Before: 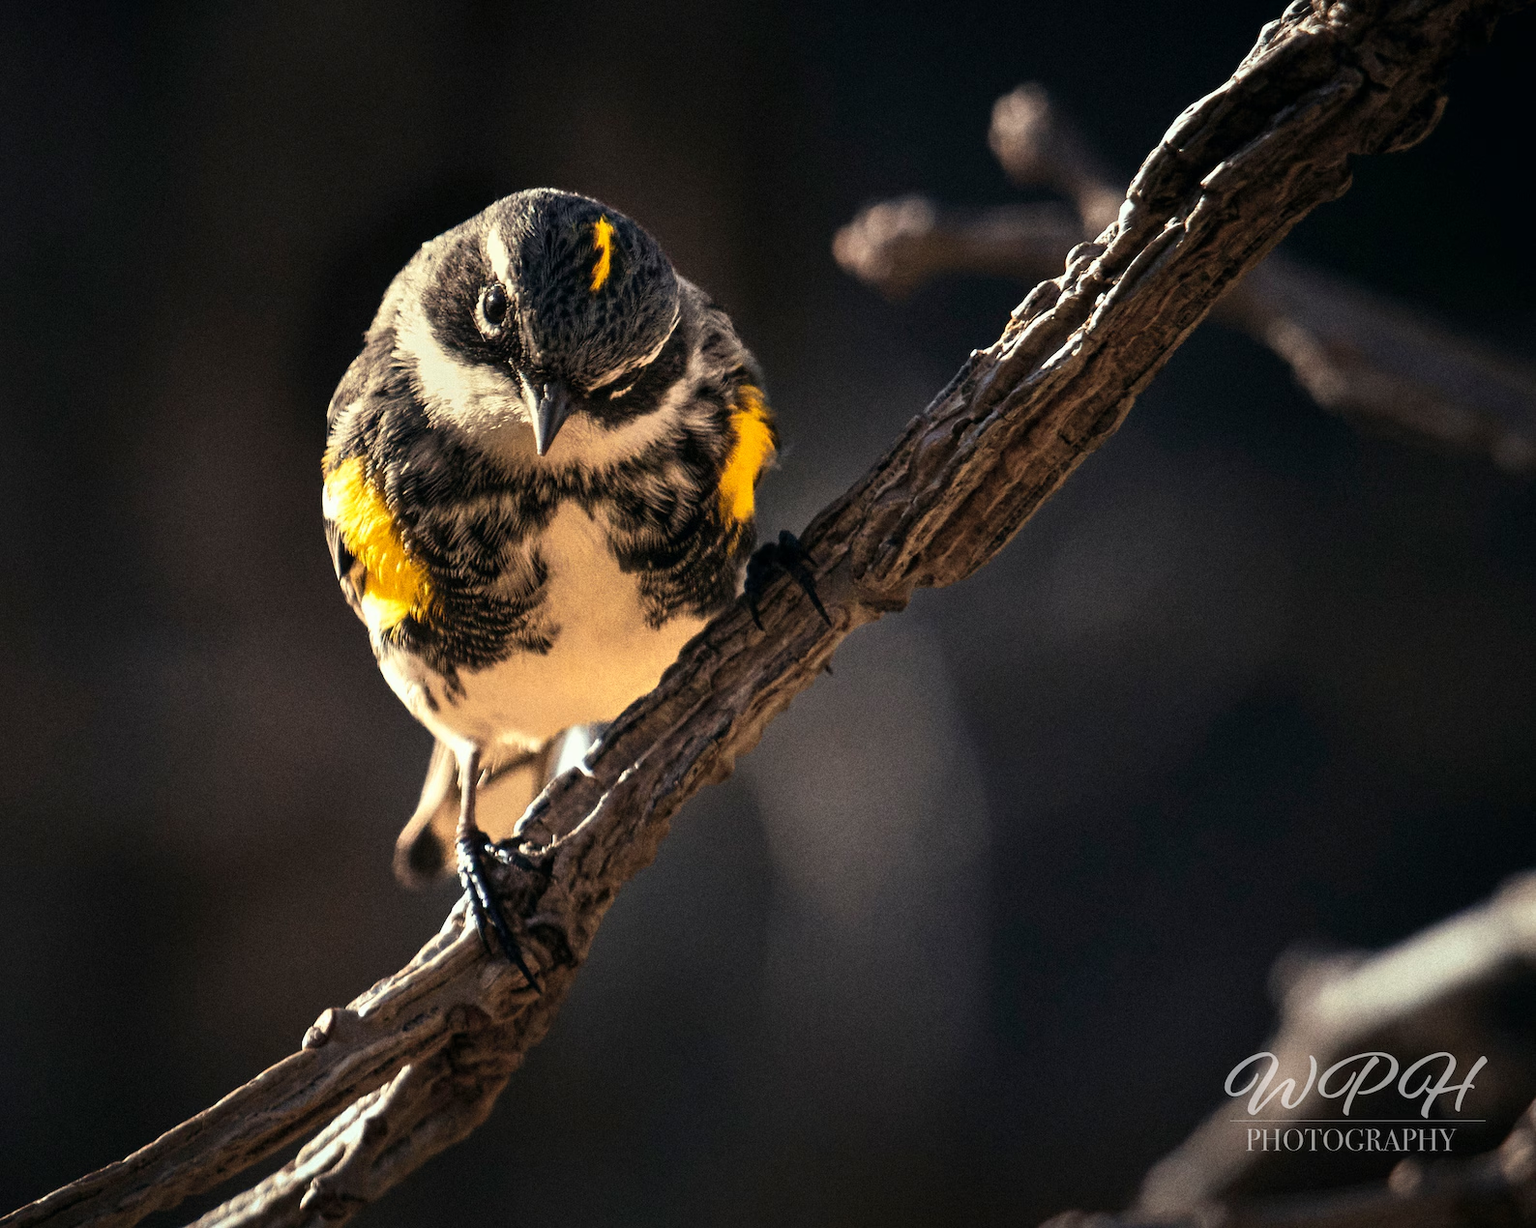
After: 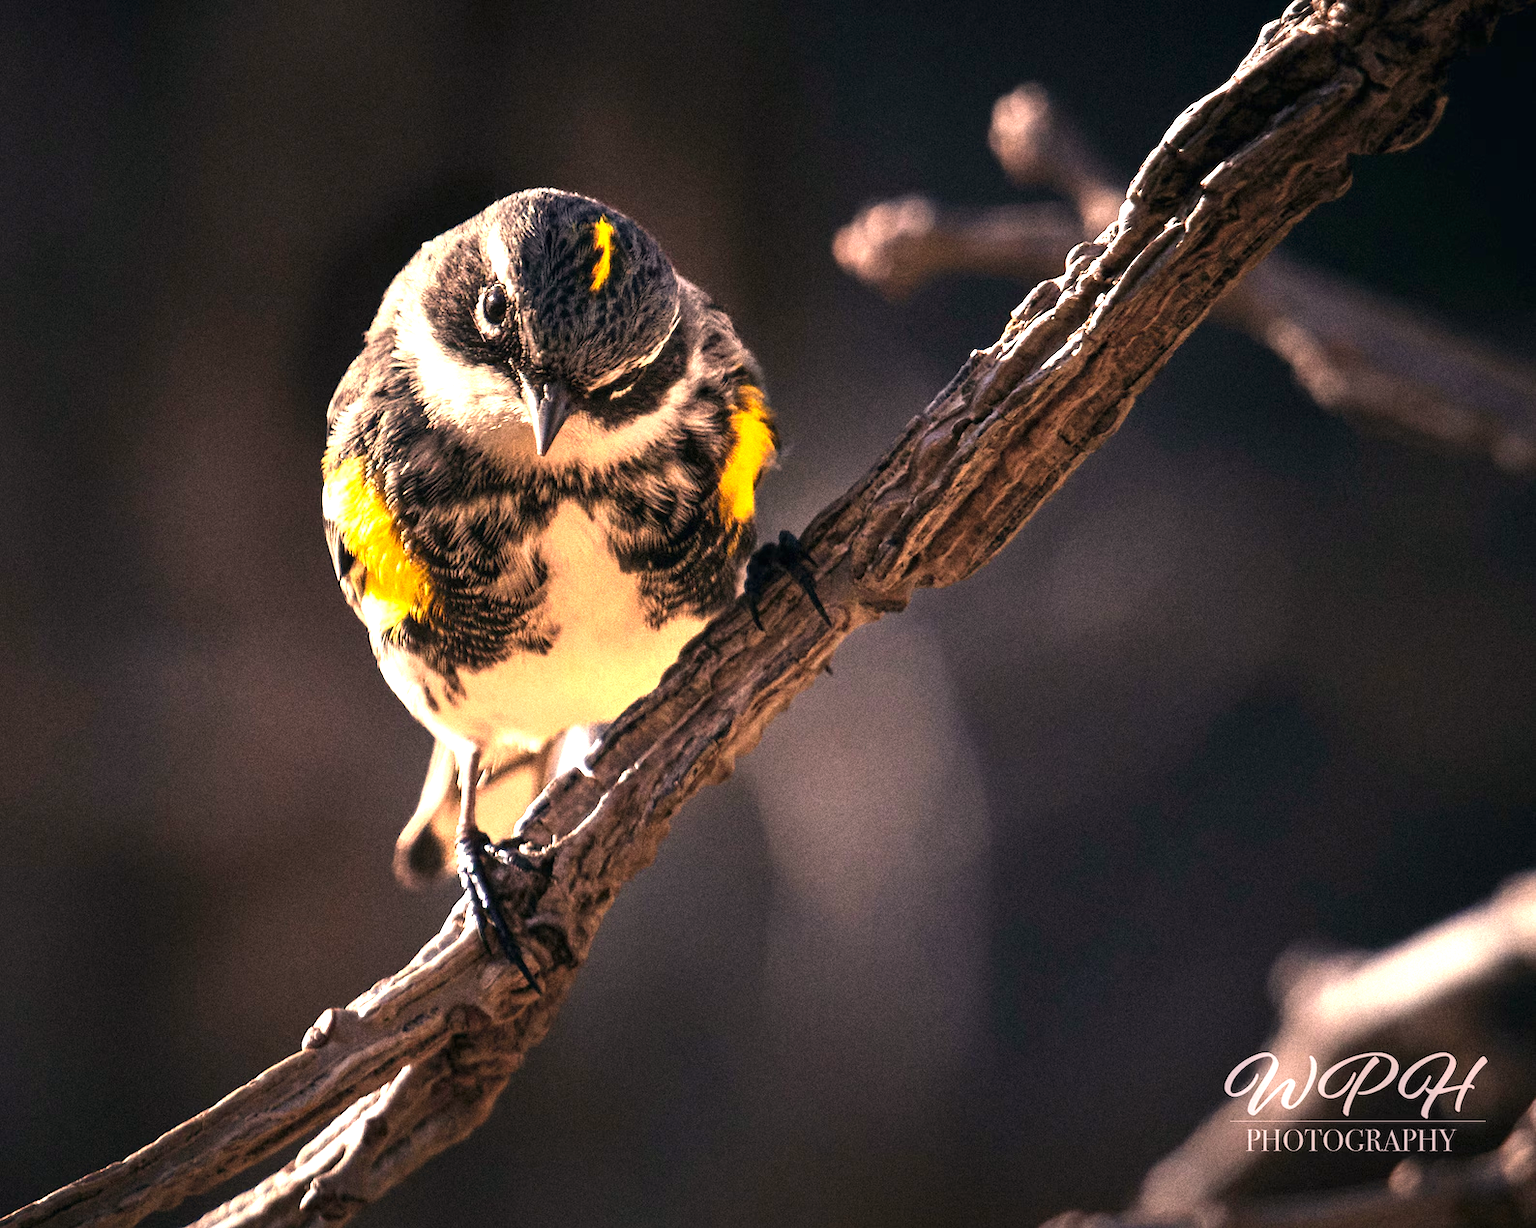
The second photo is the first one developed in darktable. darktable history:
color correction: highlights a* 14.7, highlights b* 4.83
exposure: black level correction 0, exposure 1.001 EV, compensate highlight preservation false
